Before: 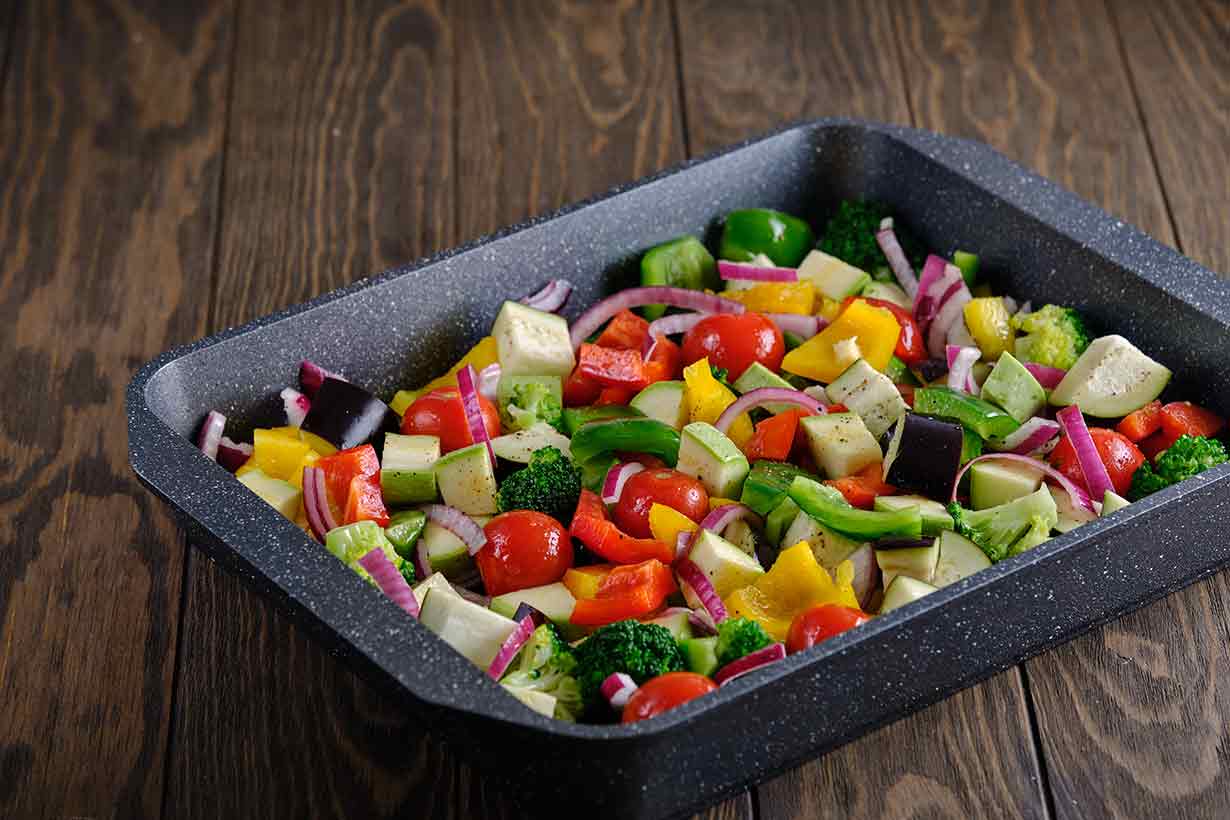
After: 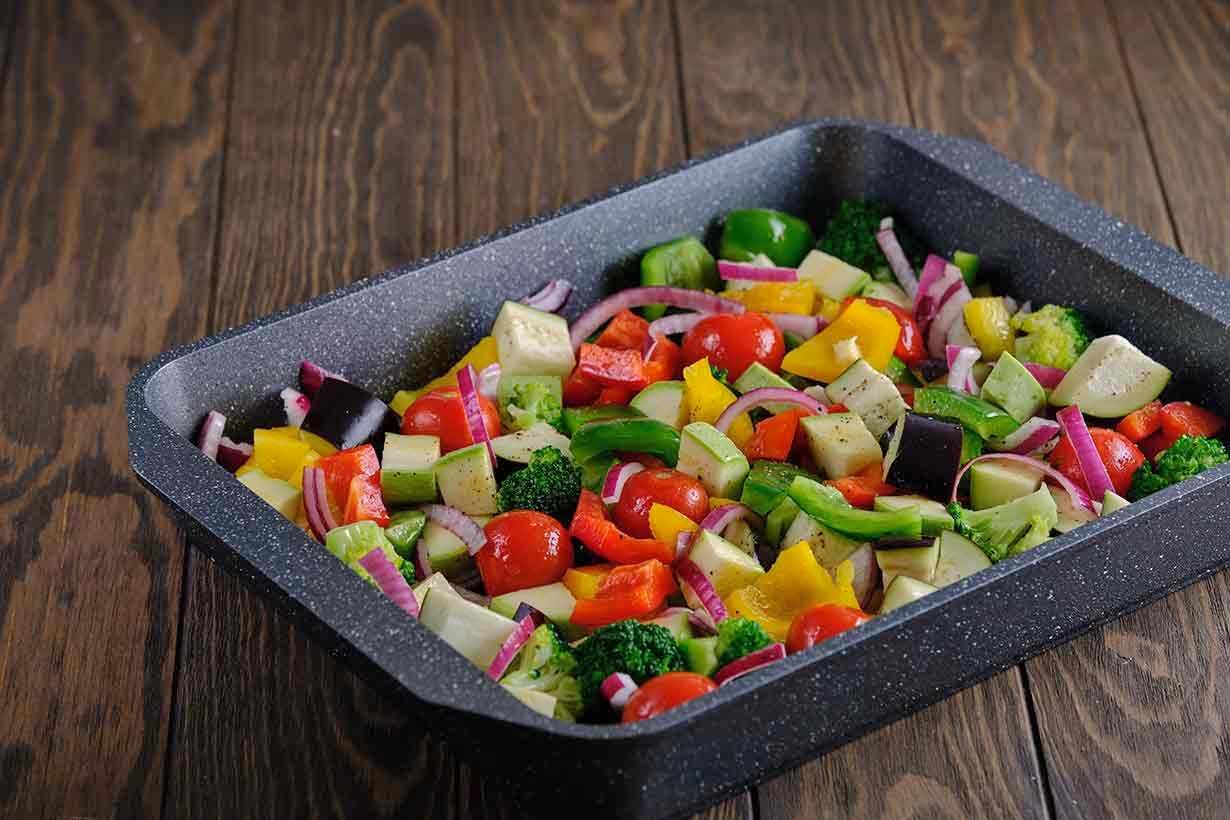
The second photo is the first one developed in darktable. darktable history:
shadows and highlights: shadows 40, highlights -60.05
